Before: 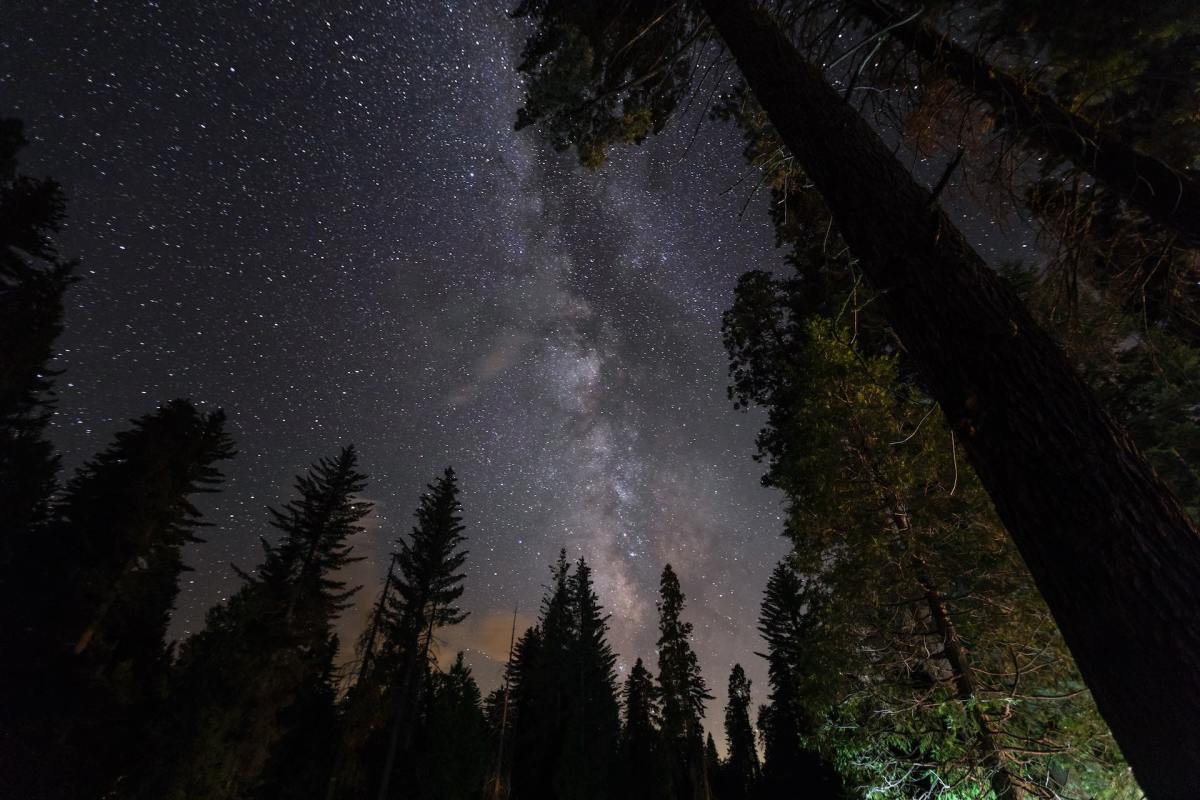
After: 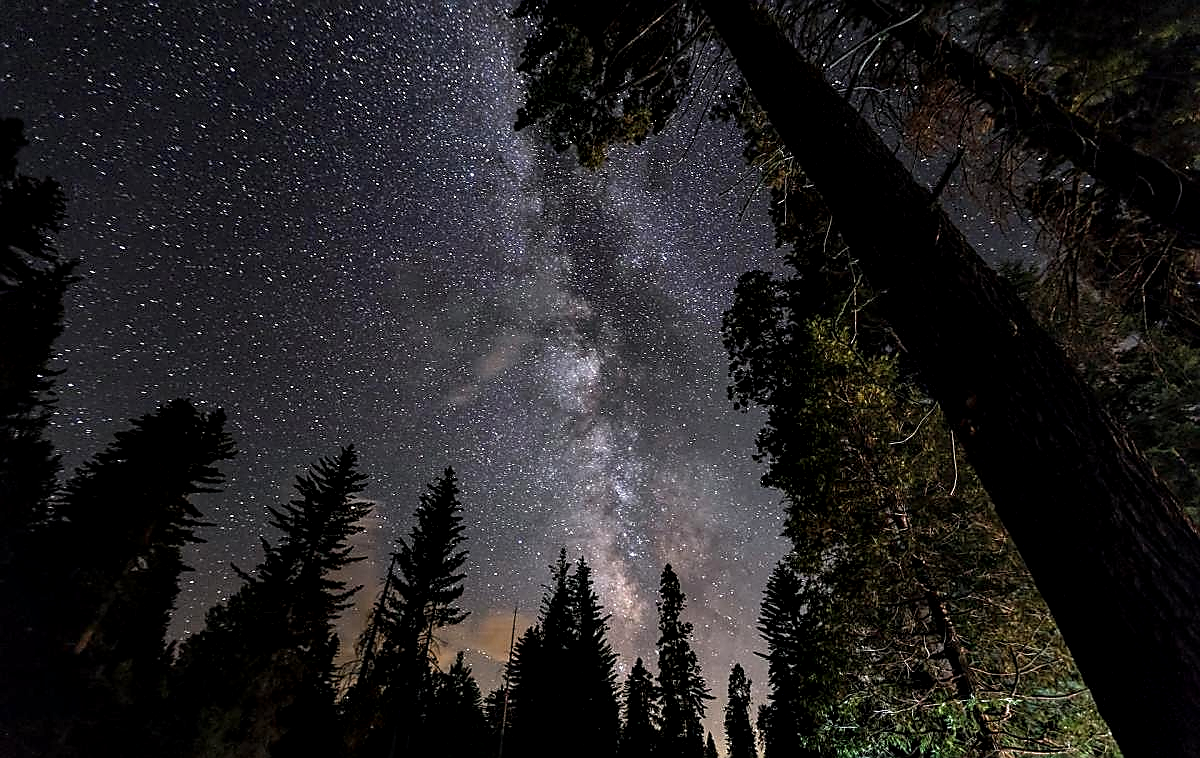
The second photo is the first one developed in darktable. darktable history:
color correction: highlights a* -0.071, highlights b* 0.092
sharpen: radius 1.393, amount 1.267, threshold 0.847
crop and rotate: top 0.006%, bottom 5.224%
local contrast: on, module defaults
contrast equalizer: octaves 7, y [[0.6 ×6], [0.55 ×6], [0 ×6], [0 ×6], [0 ×6]]
